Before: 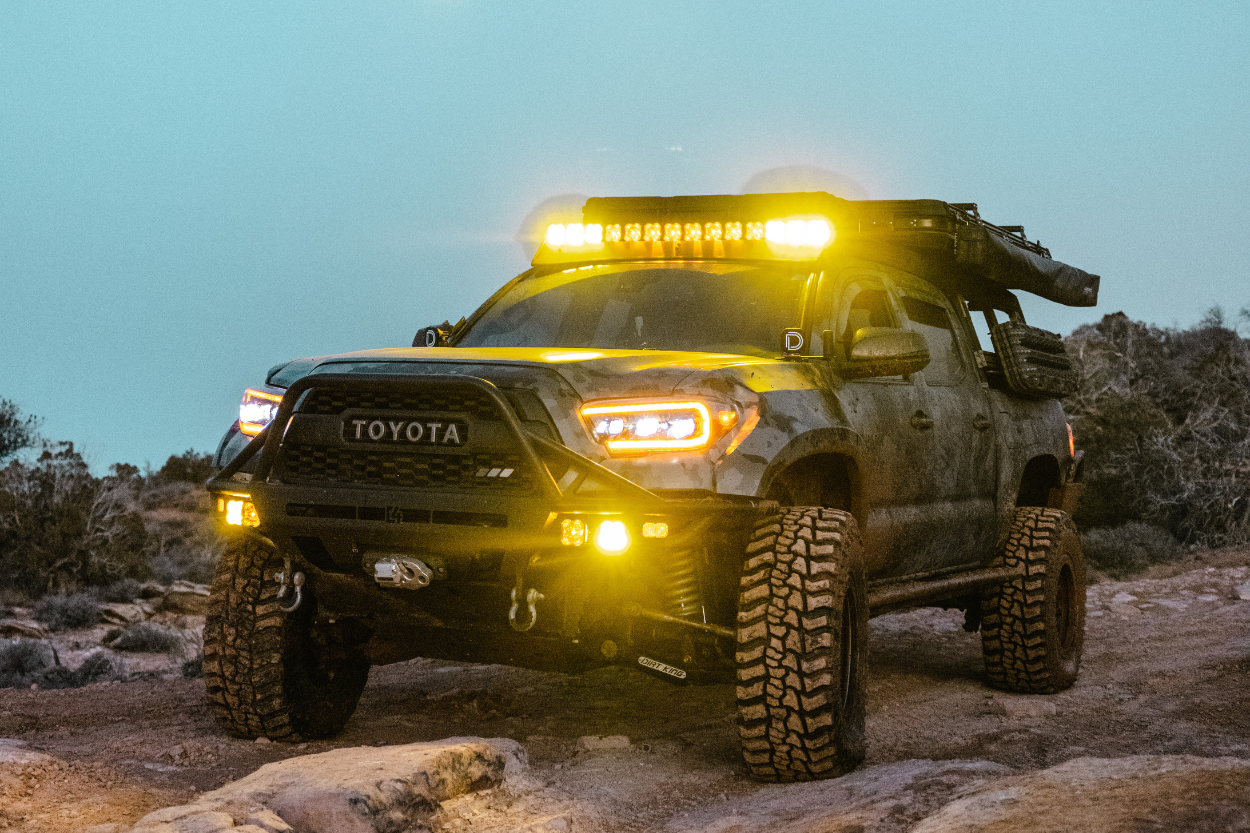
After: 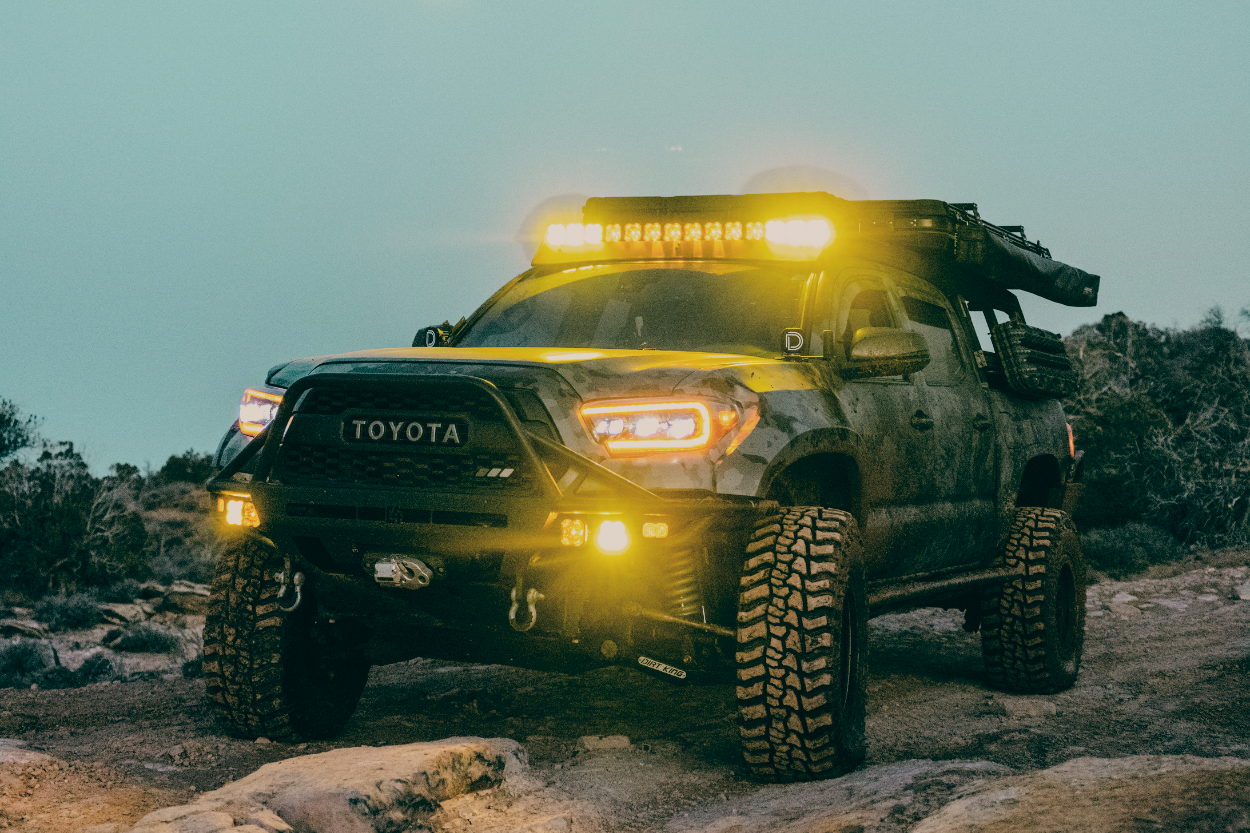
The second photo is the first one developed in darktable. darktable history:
color balance: lift [1.005, 0.99, 1.007, 1.01], gamma [1, 0.979, 1.011, 1.021], gain [0.923, 1.098, 1.025, 0.902], input saturation 90.45%, contrast 7.73%, output saturation 105.91%
exposure: compensate highlight preservation false
filmic rgb: black relative exposure -7.65 EV, white relative exposure 4.56 EV, hardness 3.61
